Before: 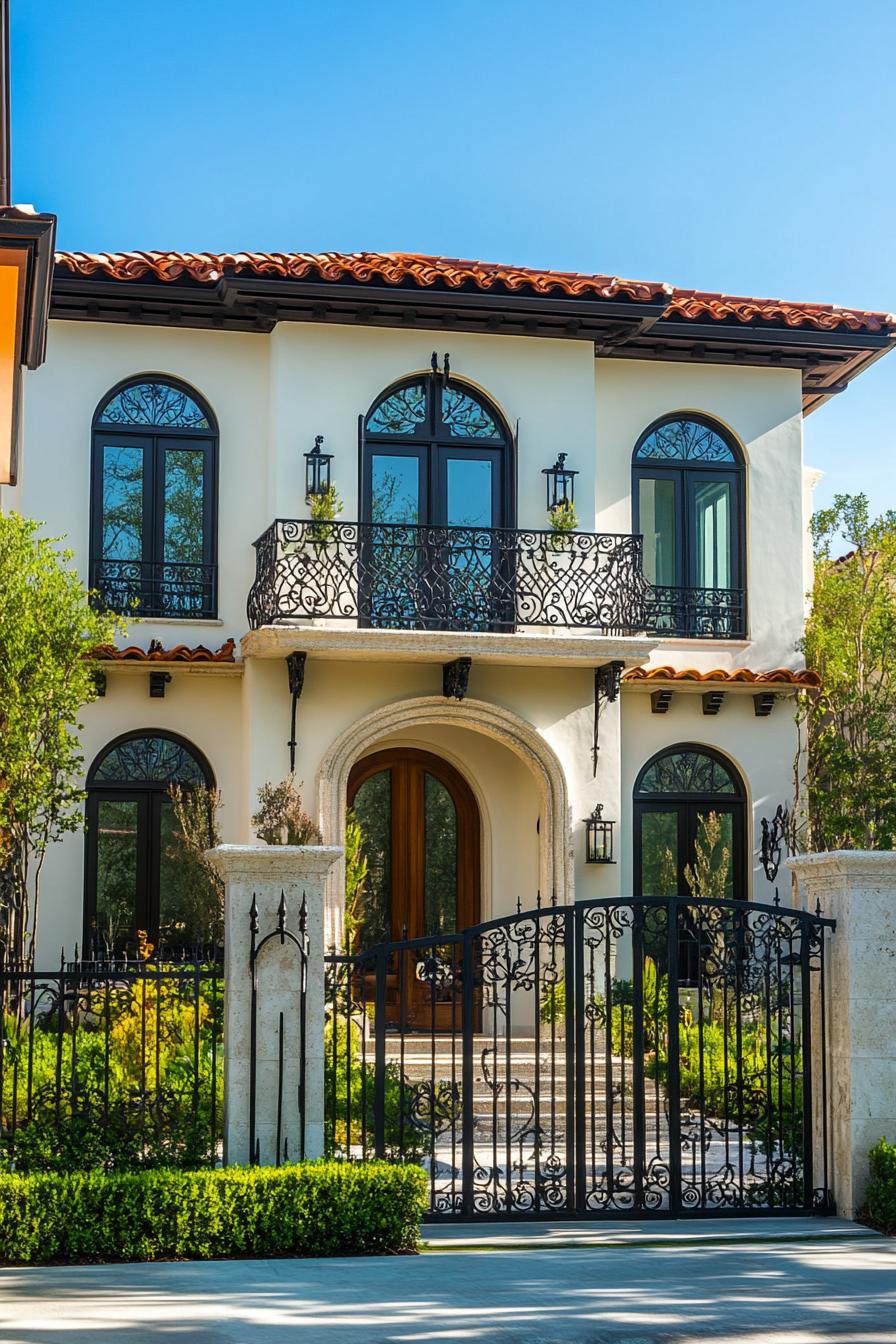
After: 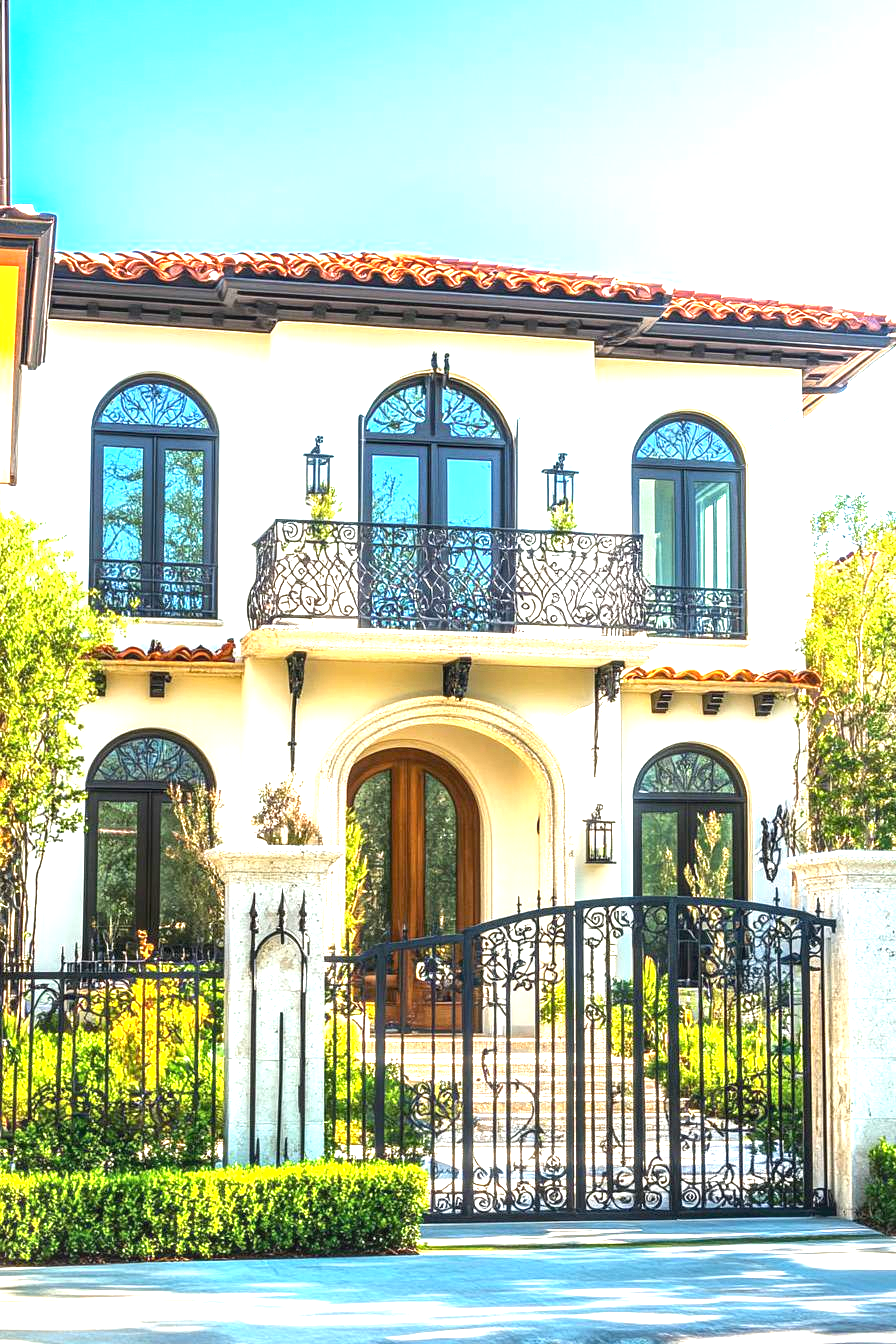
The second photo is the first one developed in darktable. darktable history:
local contrast: on, module defaults
exposure: exposure 1.991 EV, compensate exposure bias true, compensate highlight preservation false
